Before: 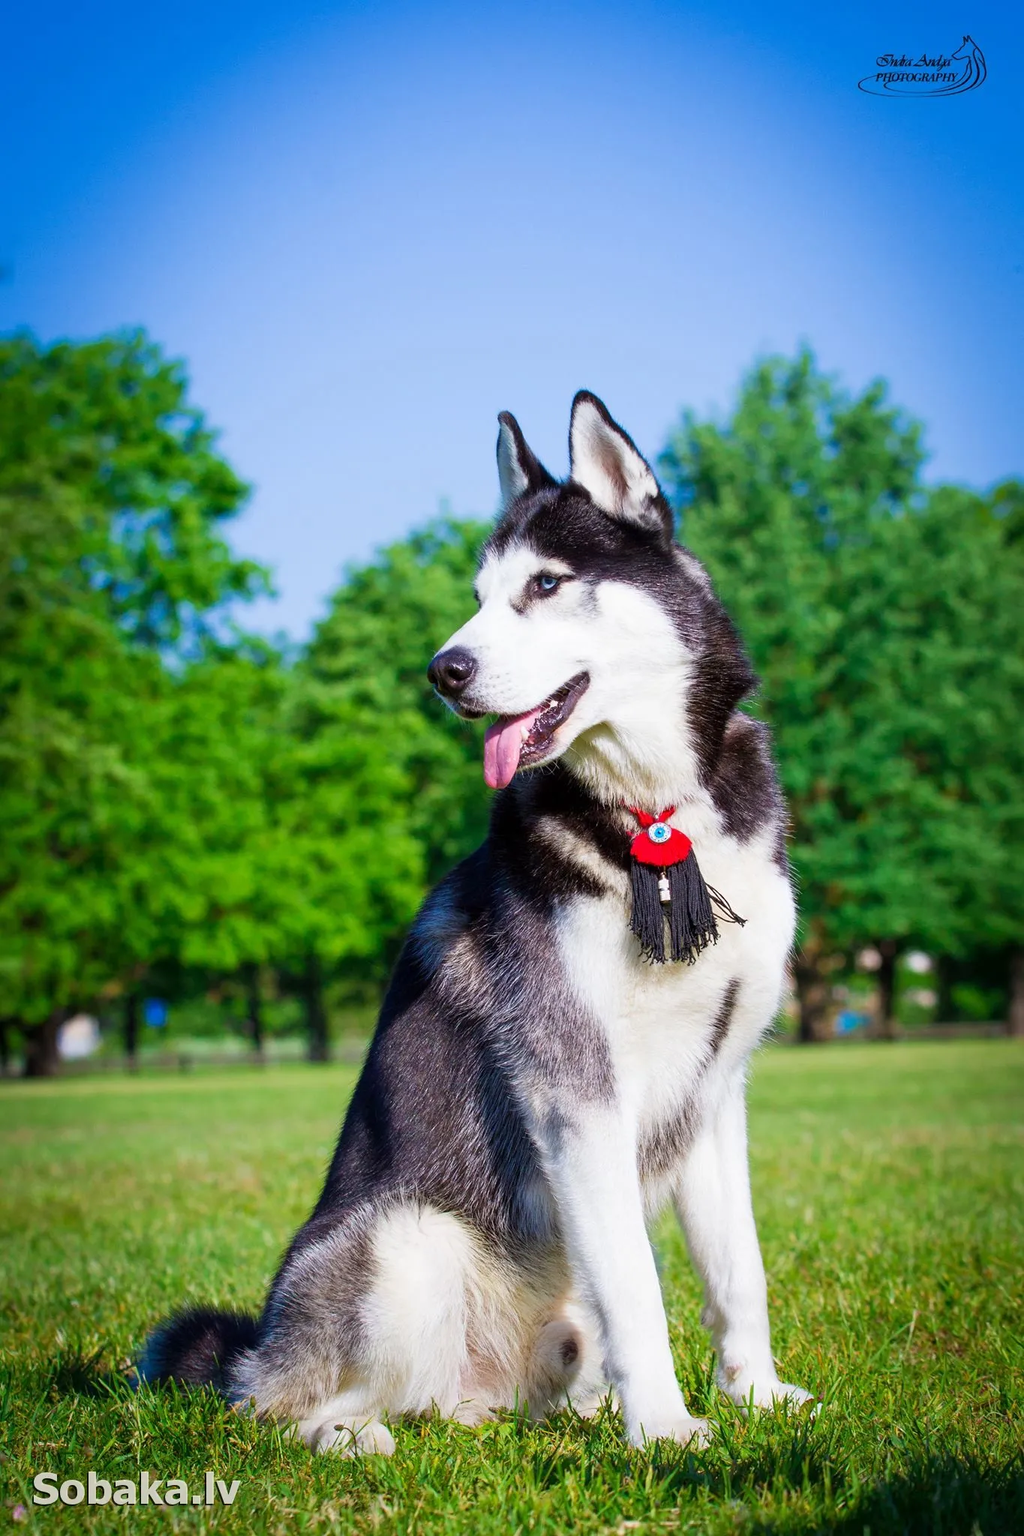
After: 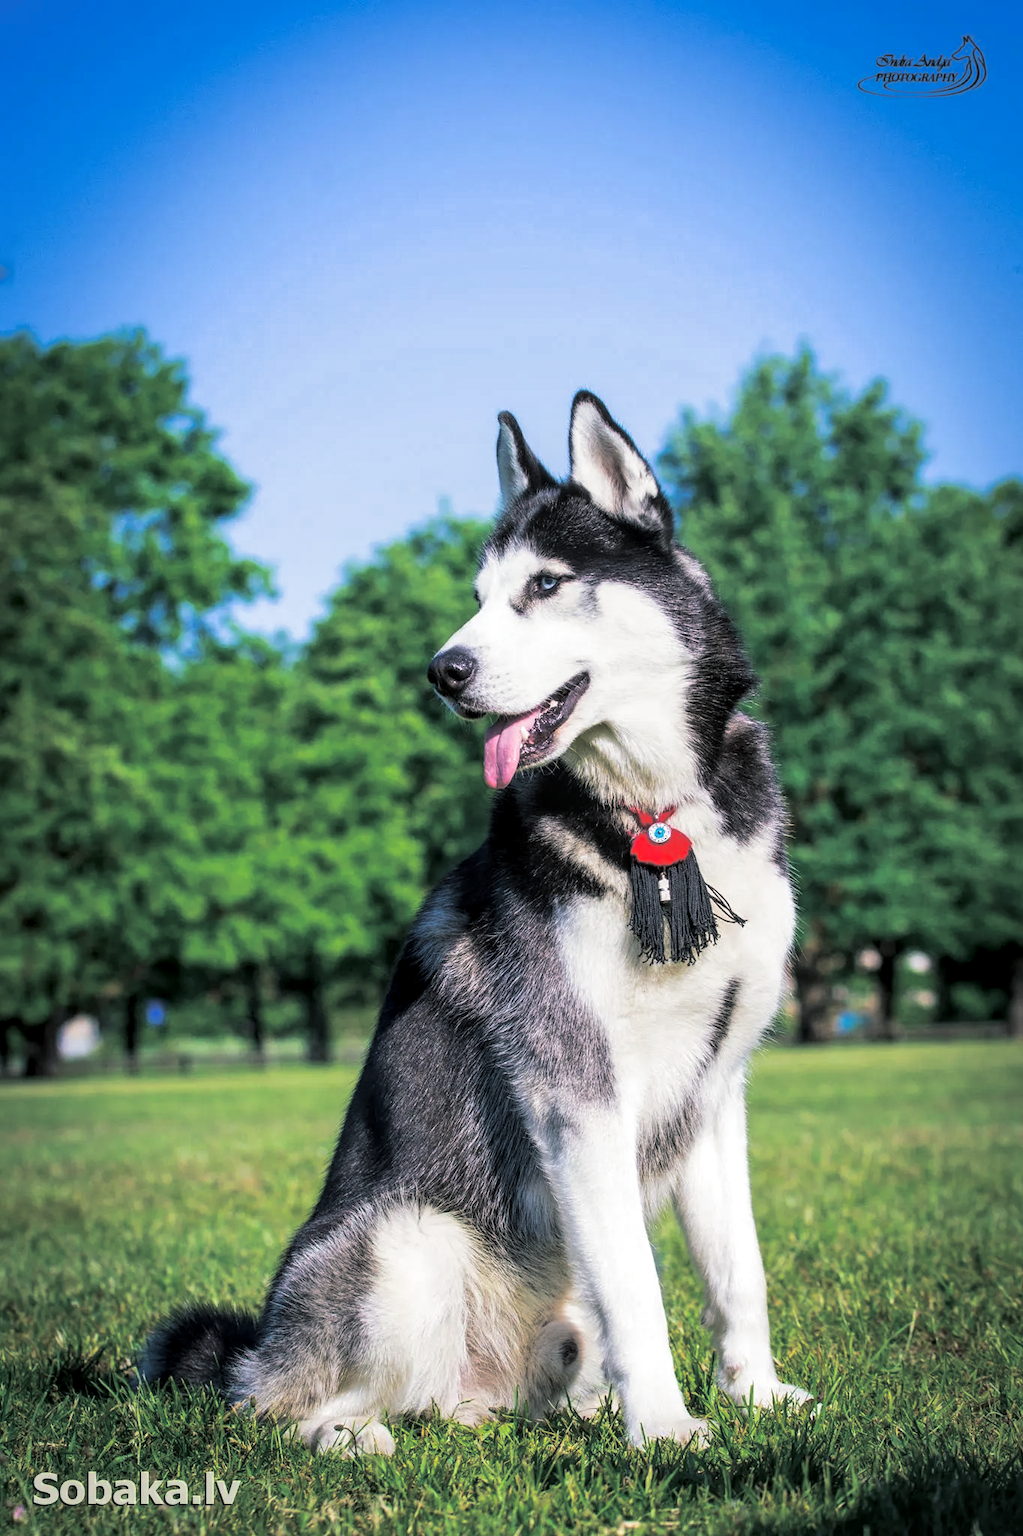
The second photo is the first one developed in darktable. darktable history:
grain: coarseness 0.81 ISO, strength 1.34%, mid-tones bias 0%
local contrast: detail 130%
split-toning: shadows › hue 201.6°, shadows › saturation 0.16, highlights › hue 50.4°, highlights › saturation 0.2, balance -49.9
